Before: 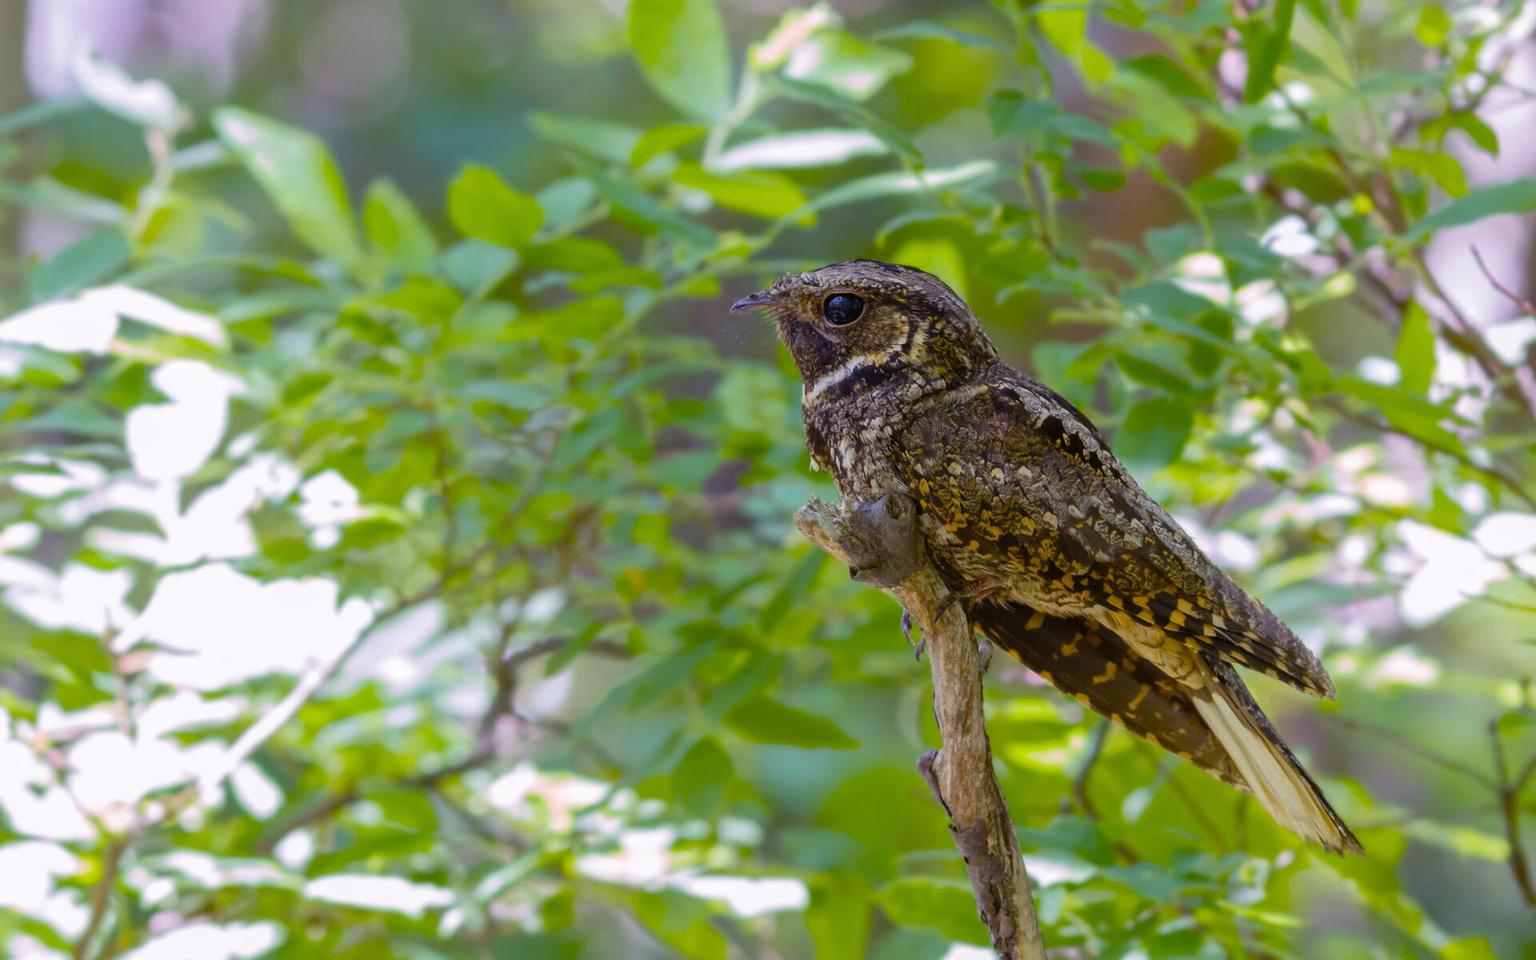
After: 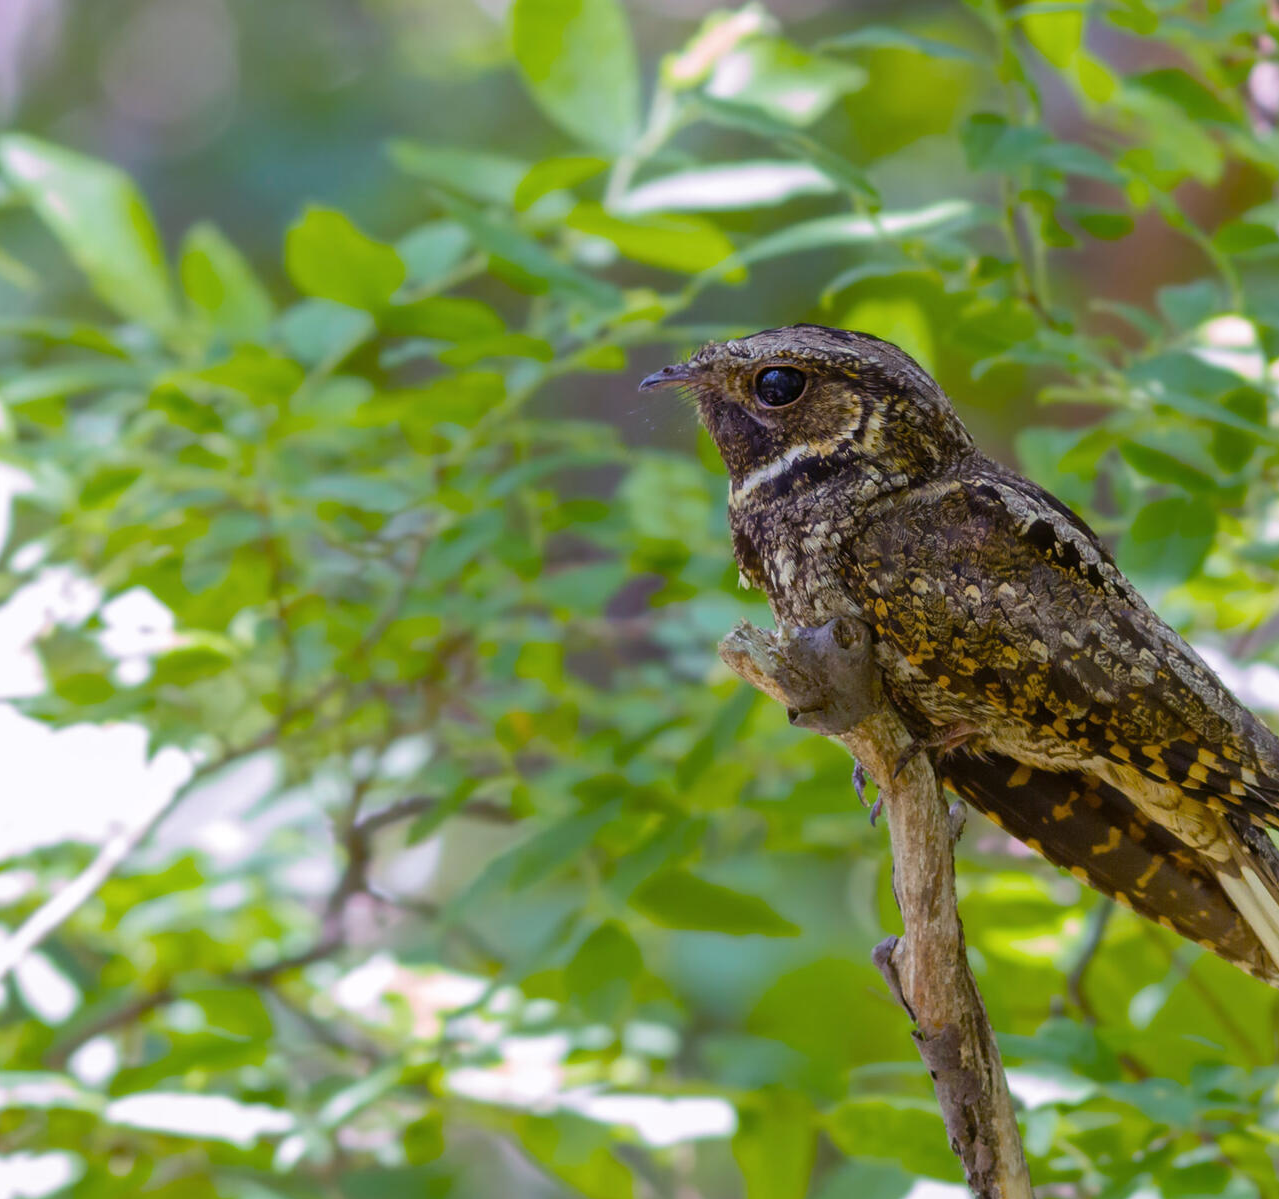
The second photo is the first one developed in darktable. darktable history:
shadows and highlights: shadows 12, white point adjustment 1.2, highlights -0.36, soften with gaussian
crop and rotate: left 14.292%, right 19.041%
